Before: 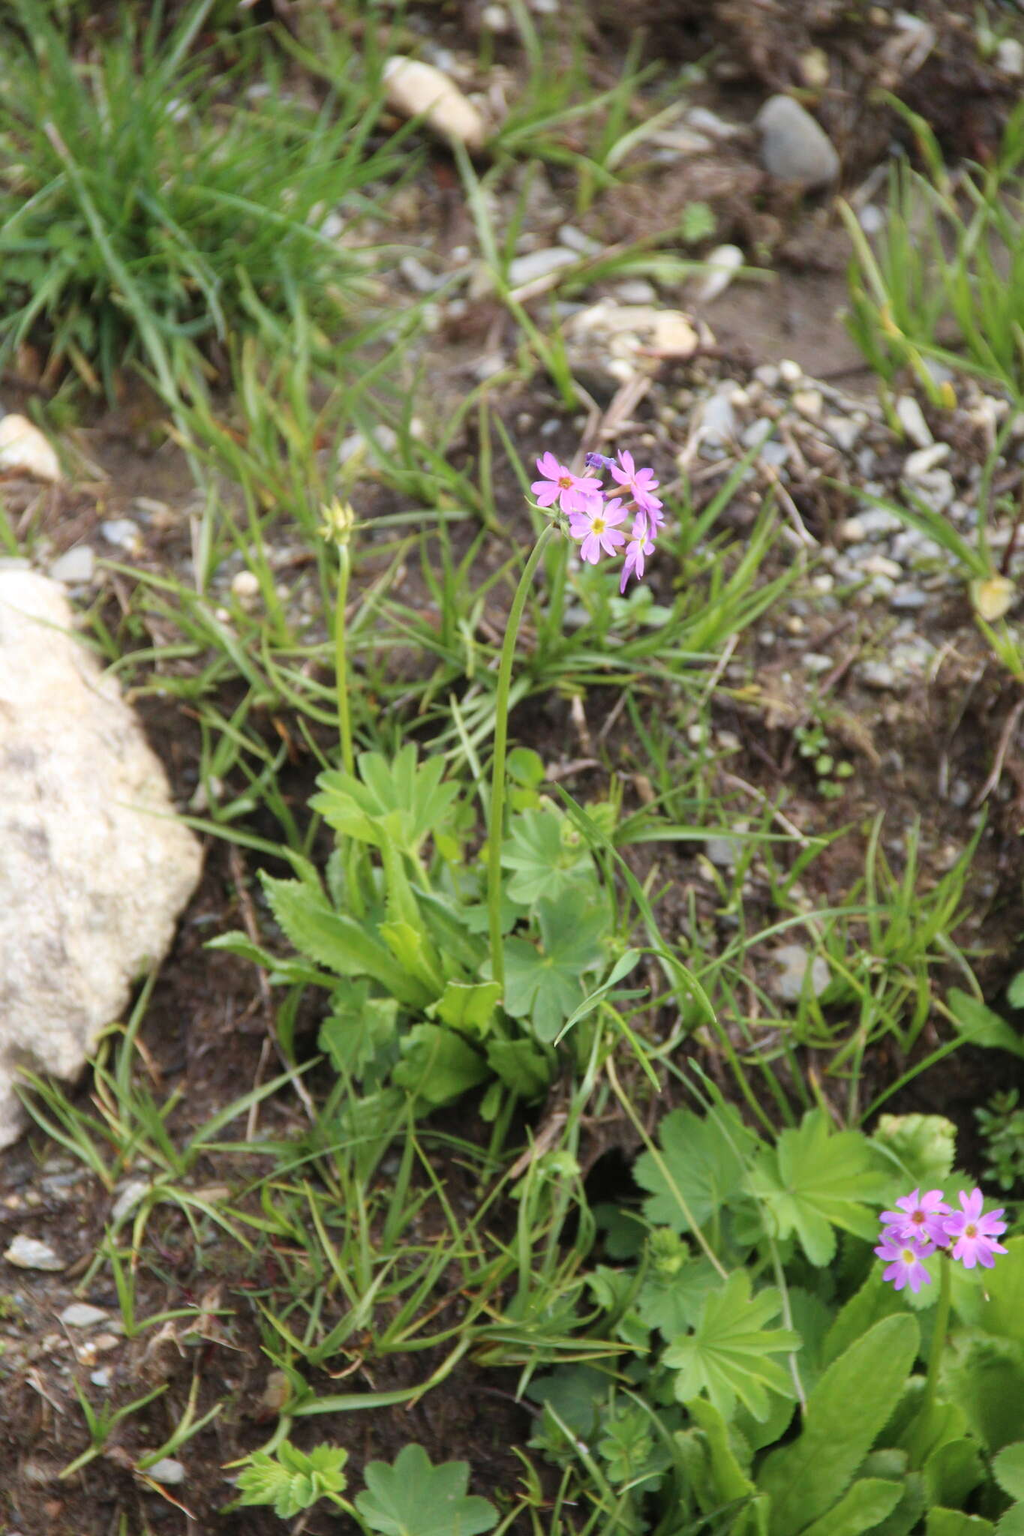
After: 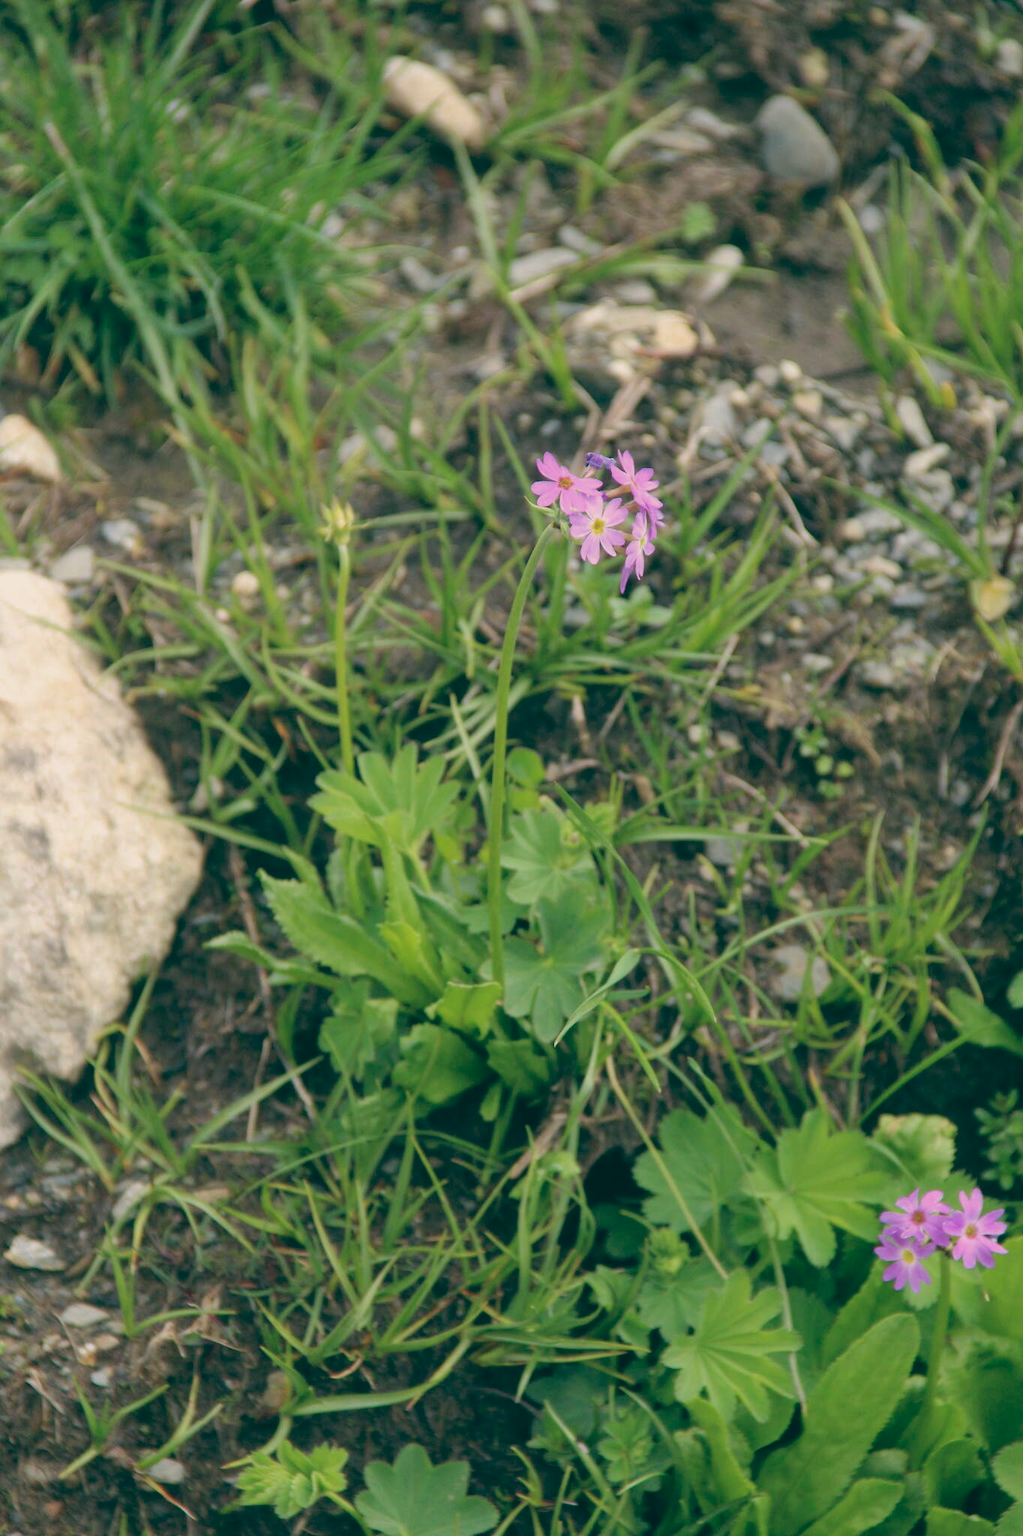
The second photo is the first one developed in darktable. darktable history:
tone equalizer: -8 EV 0.25 EV, -7 EV 0.417 EV, -6 EV 0.417 EV, -5 EV 0.25 EV, -3 EV -0.25 EV, -2 EV -0.417 EV, -1 EV -0.417 EV, +0 EV -0.25 EV, edges refinement/feathering 500, mask exposure compensation -1.57 EV, preserve details guided filter
color balance: lift [1.005, 0.99, 1.007, 1.01], gamma [1, 0.979, 1.011, 1.021], gain [0.923, 1.098, 1.025, 0.902], input saturation 90.45%, contrast 7.73%, output saturation 105.91%
